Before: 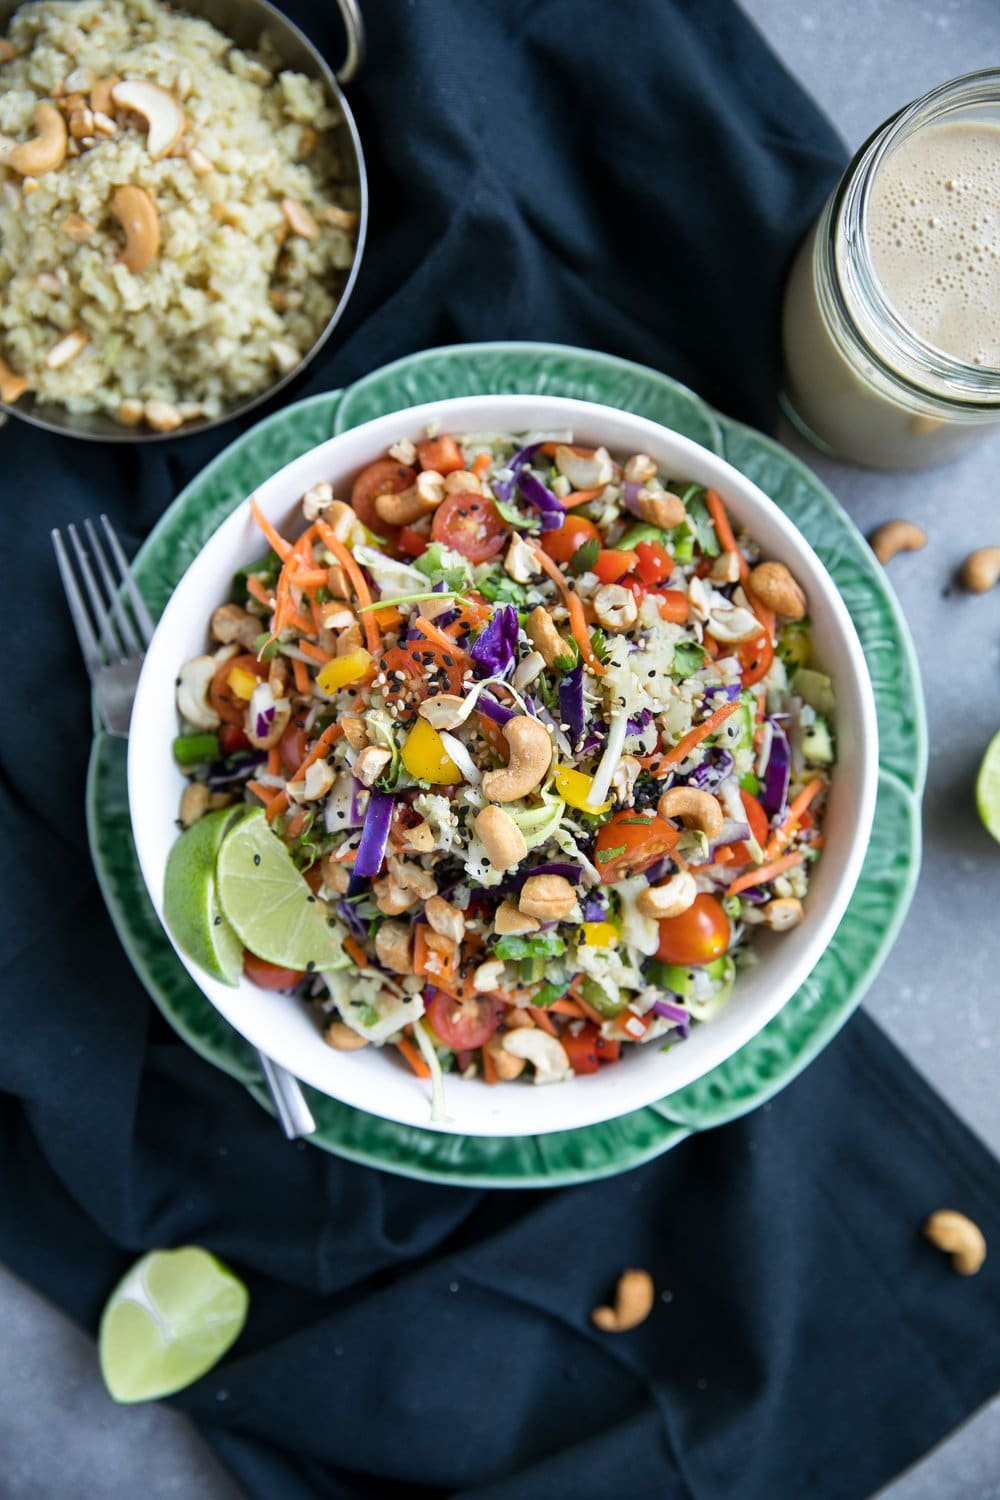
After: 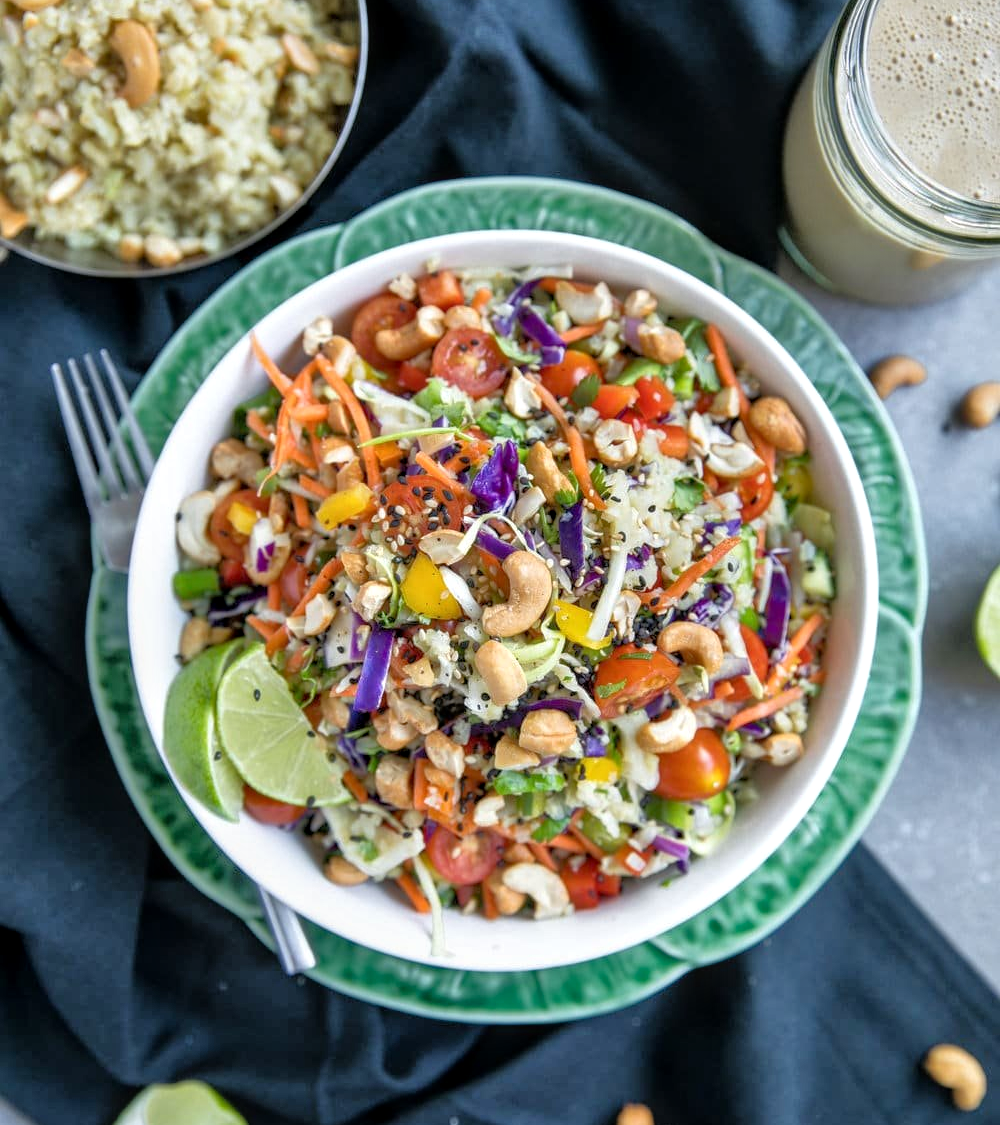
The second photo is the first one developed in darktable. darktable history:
crop: top 11.041%, bottom 13.926%
local contrast: on, module defaults
tone equalizer: -7 EV 0.15 EV, -6 EV 0.575 EV, -5 EV 1.16 EV, -4 EV 1.33 EV, -3 EV 1.14 EV, -2 EV 0.6 EV, -1 EV 0.157 EV
base curve: preserve colors none
